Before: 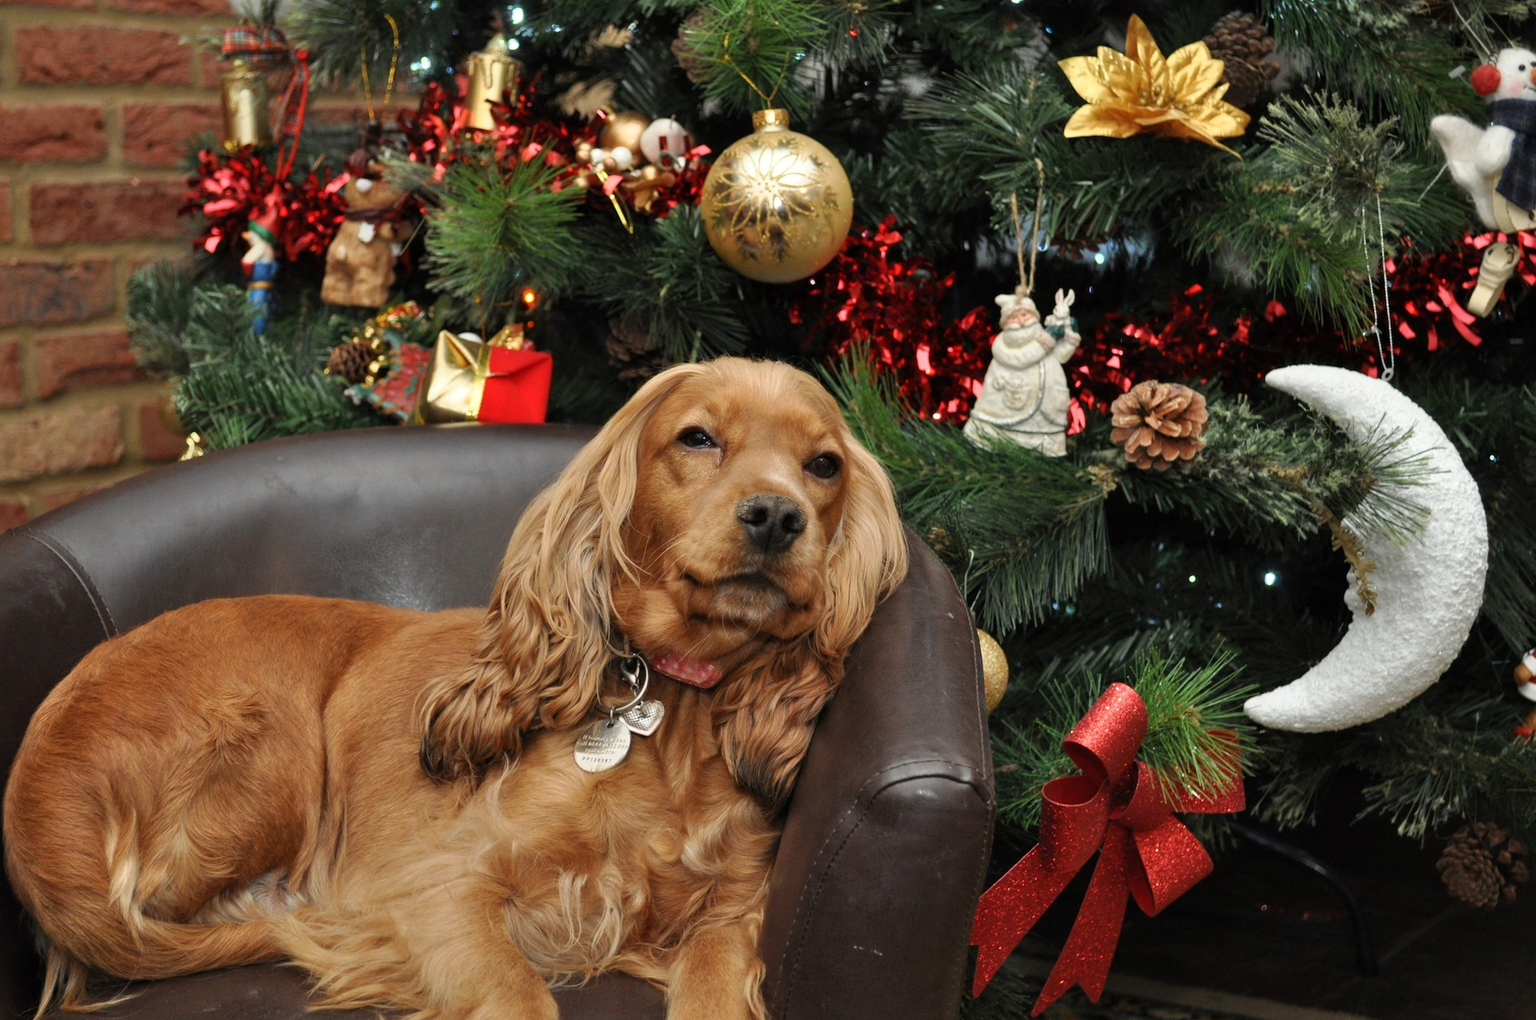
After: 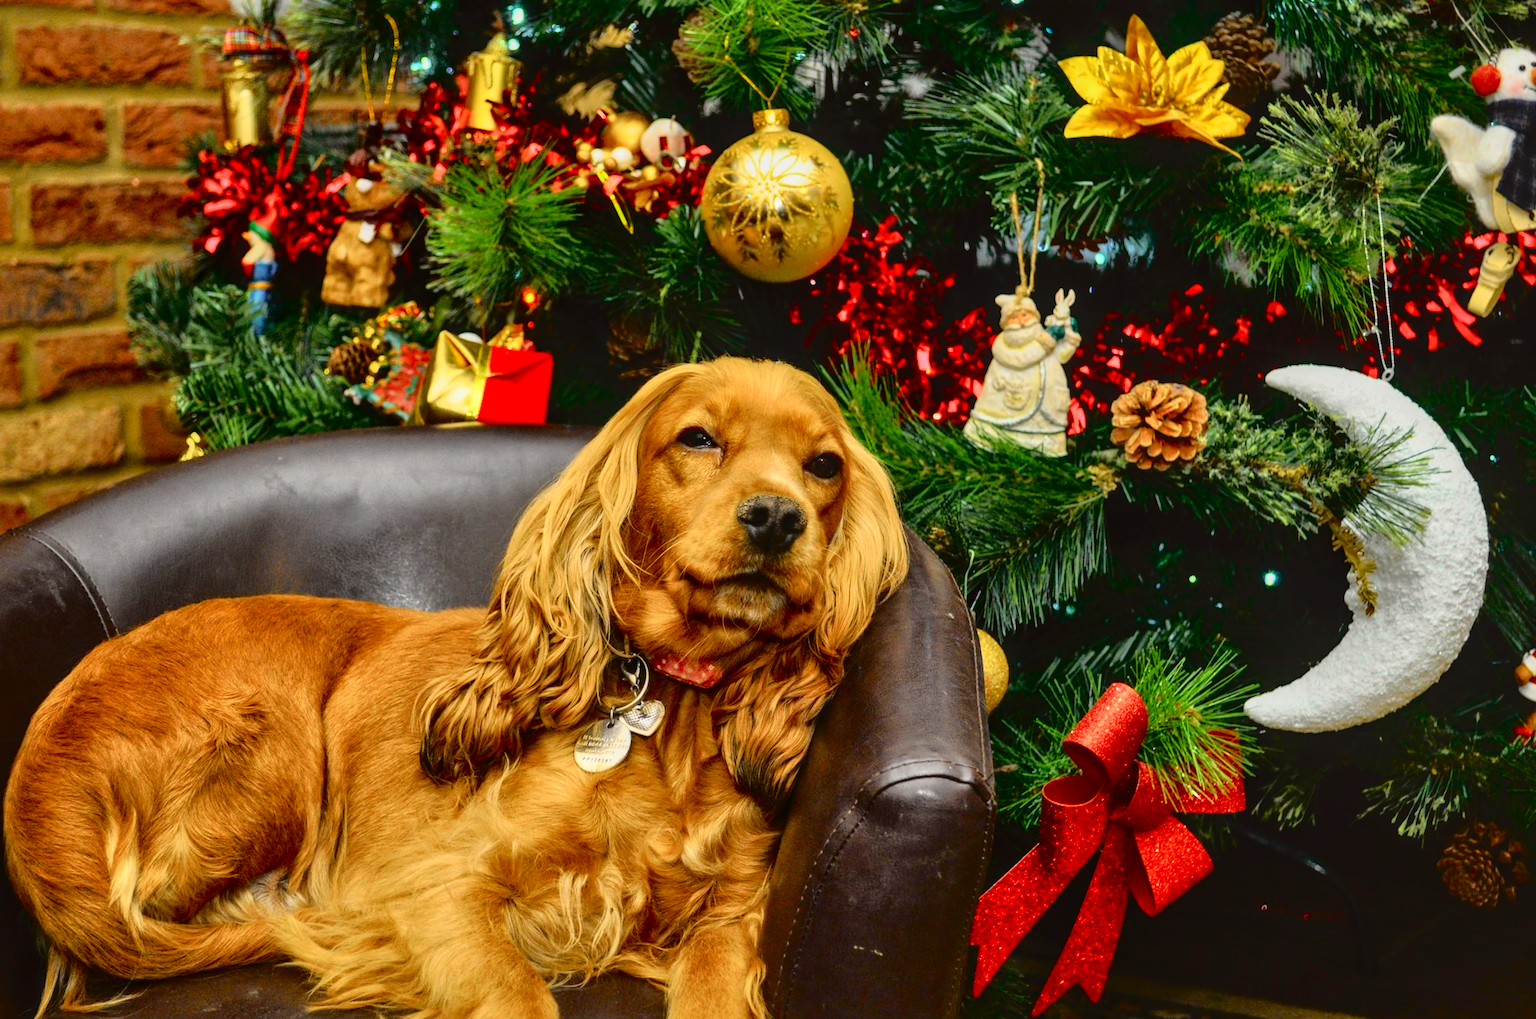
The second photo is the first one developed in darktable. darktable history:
shadows and highlights: on, module defaults
local contrast: on, module defaults
tone curve: curves: ch0 [(0, 0.022) (0.177, 0.086) (0.392, 0.438) (0.704, 0.844) (0.858, 0.938) (1, 0.981)]; ch1 [(0, 0) (0.402, 0.36) (0.476, 0.456) (0.498, 0.501) (0.518, 0.521) (0.58, 0.598) (0.619, 0.65) (0.692, 0.737) (1, 1)]; ch2 [(0, 0) (0.415, 0.438) (0.483, 0.499) (0.503, 0.507) (0.526, 0.537) (0.563, 0.624) (0.626, 0.714) (0.699, 0.753) (0.997, 0.858)], color space Lab, independent channels
color balance: output saturation 120%
